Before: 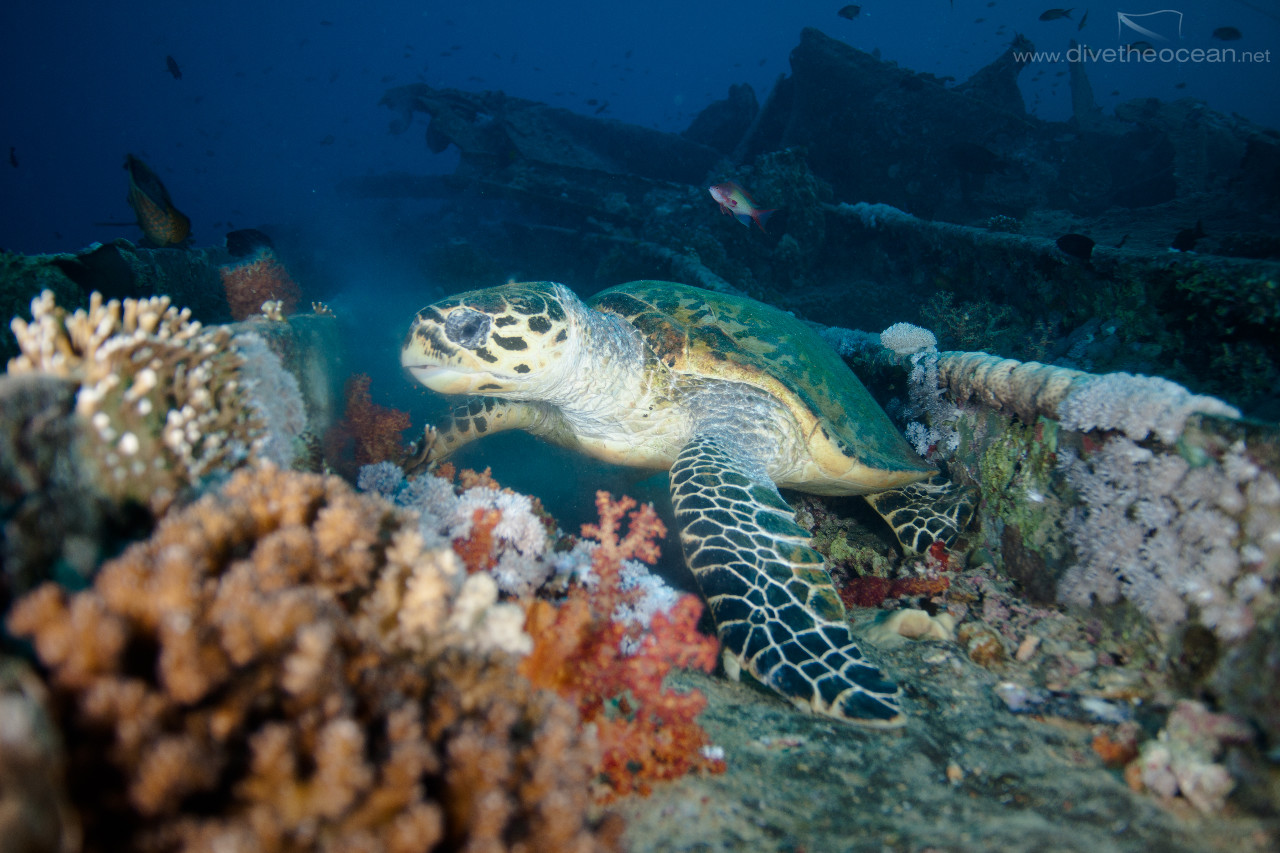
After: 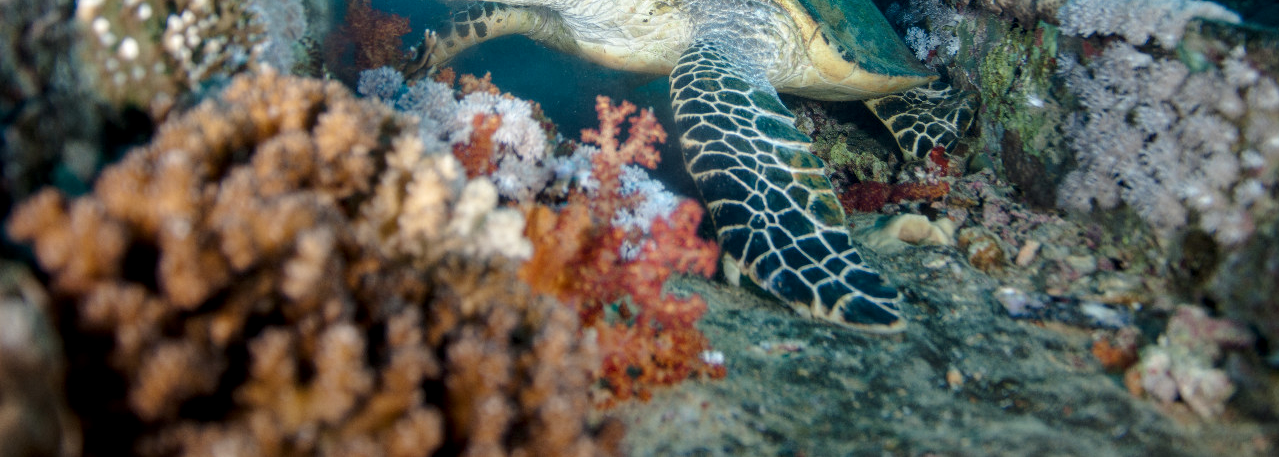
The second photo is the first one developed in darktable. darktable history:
crop and rotate: top 46.353%, right 0.017%
local contrast: on, module defaults
